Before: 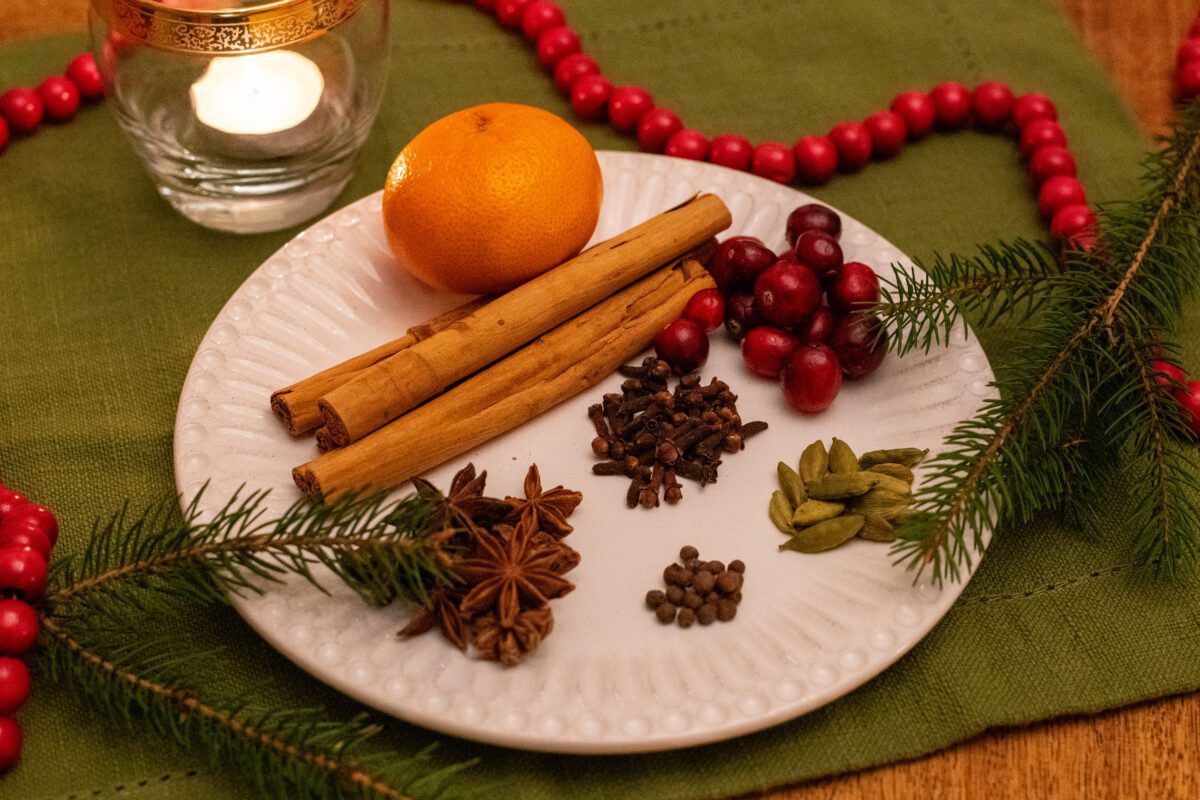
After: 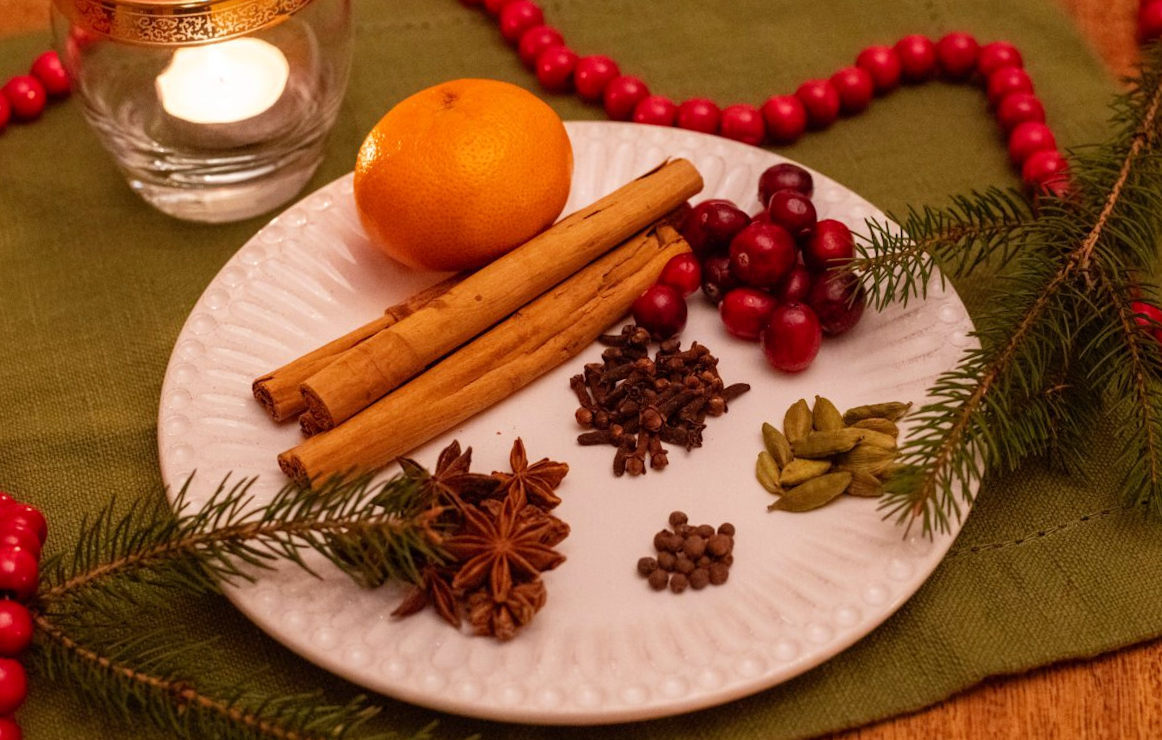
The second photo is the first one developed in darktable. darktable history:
rotate and perspective: rotation -3°, crop left 0.031, crop right 0.968, crop top 0.07, crop bottom 0.93
rgb levels: mode RGB, independent channels, levels [[0, 0.474, 1], [0, 0.5, 1], [0, 0.5, 1]]
